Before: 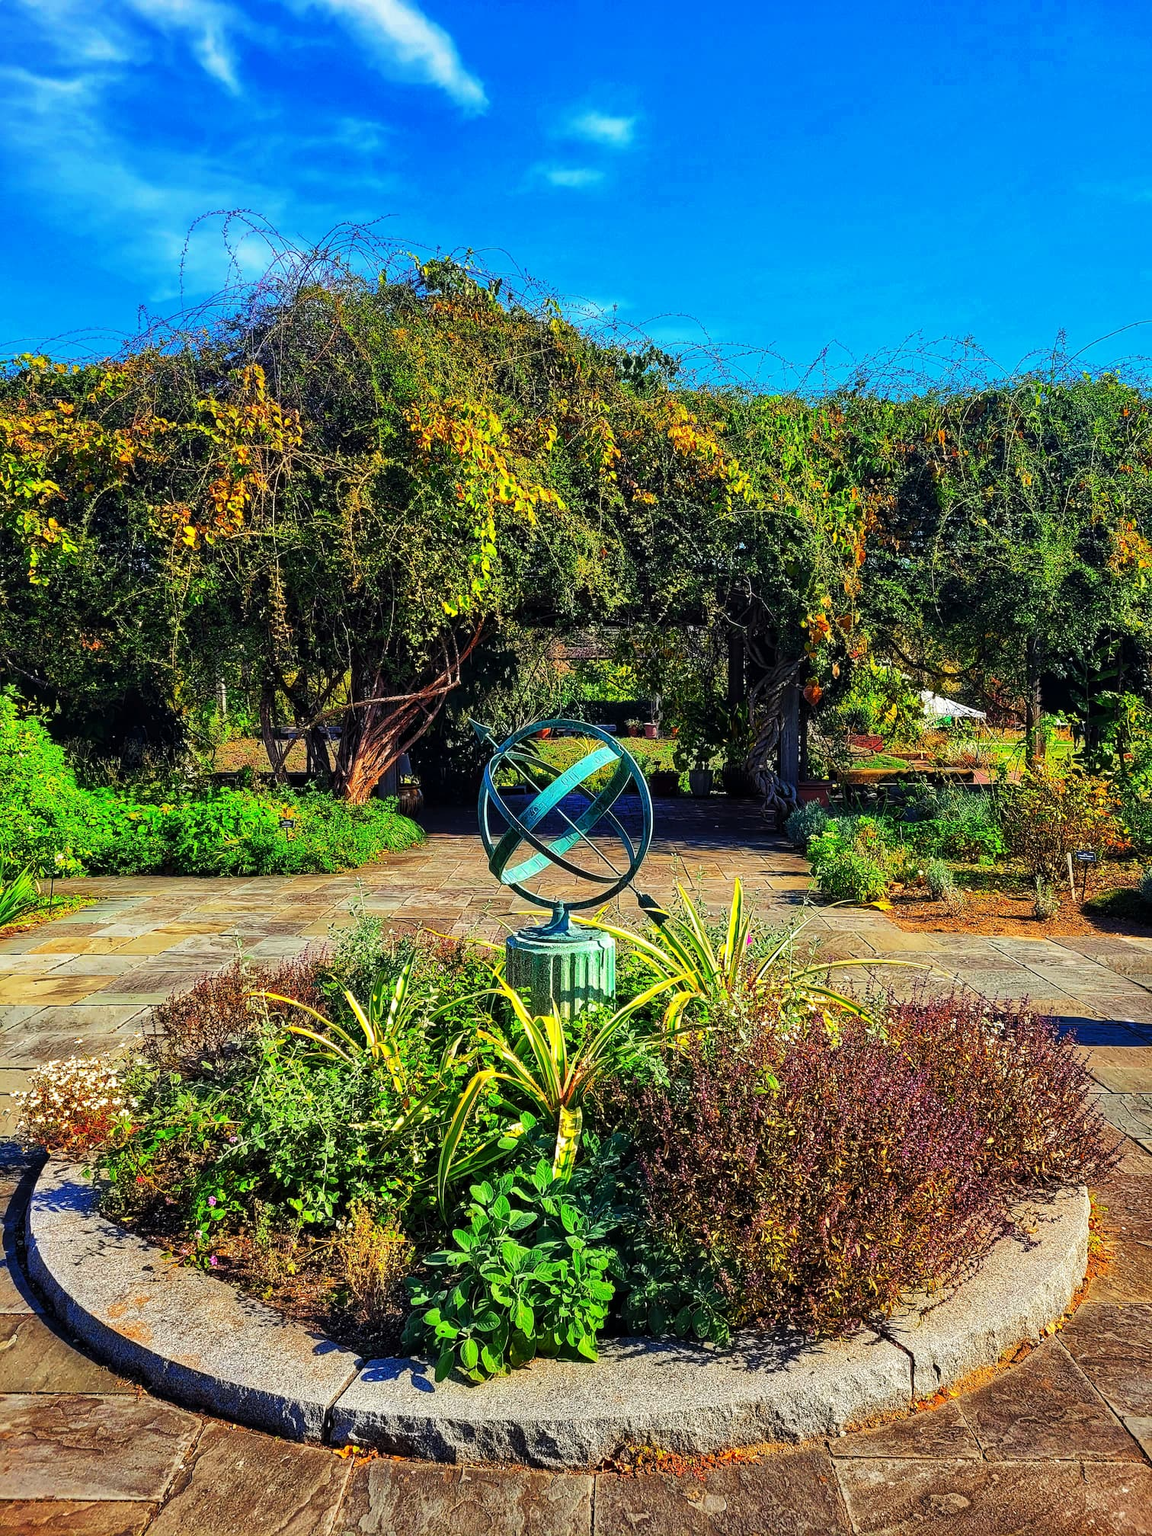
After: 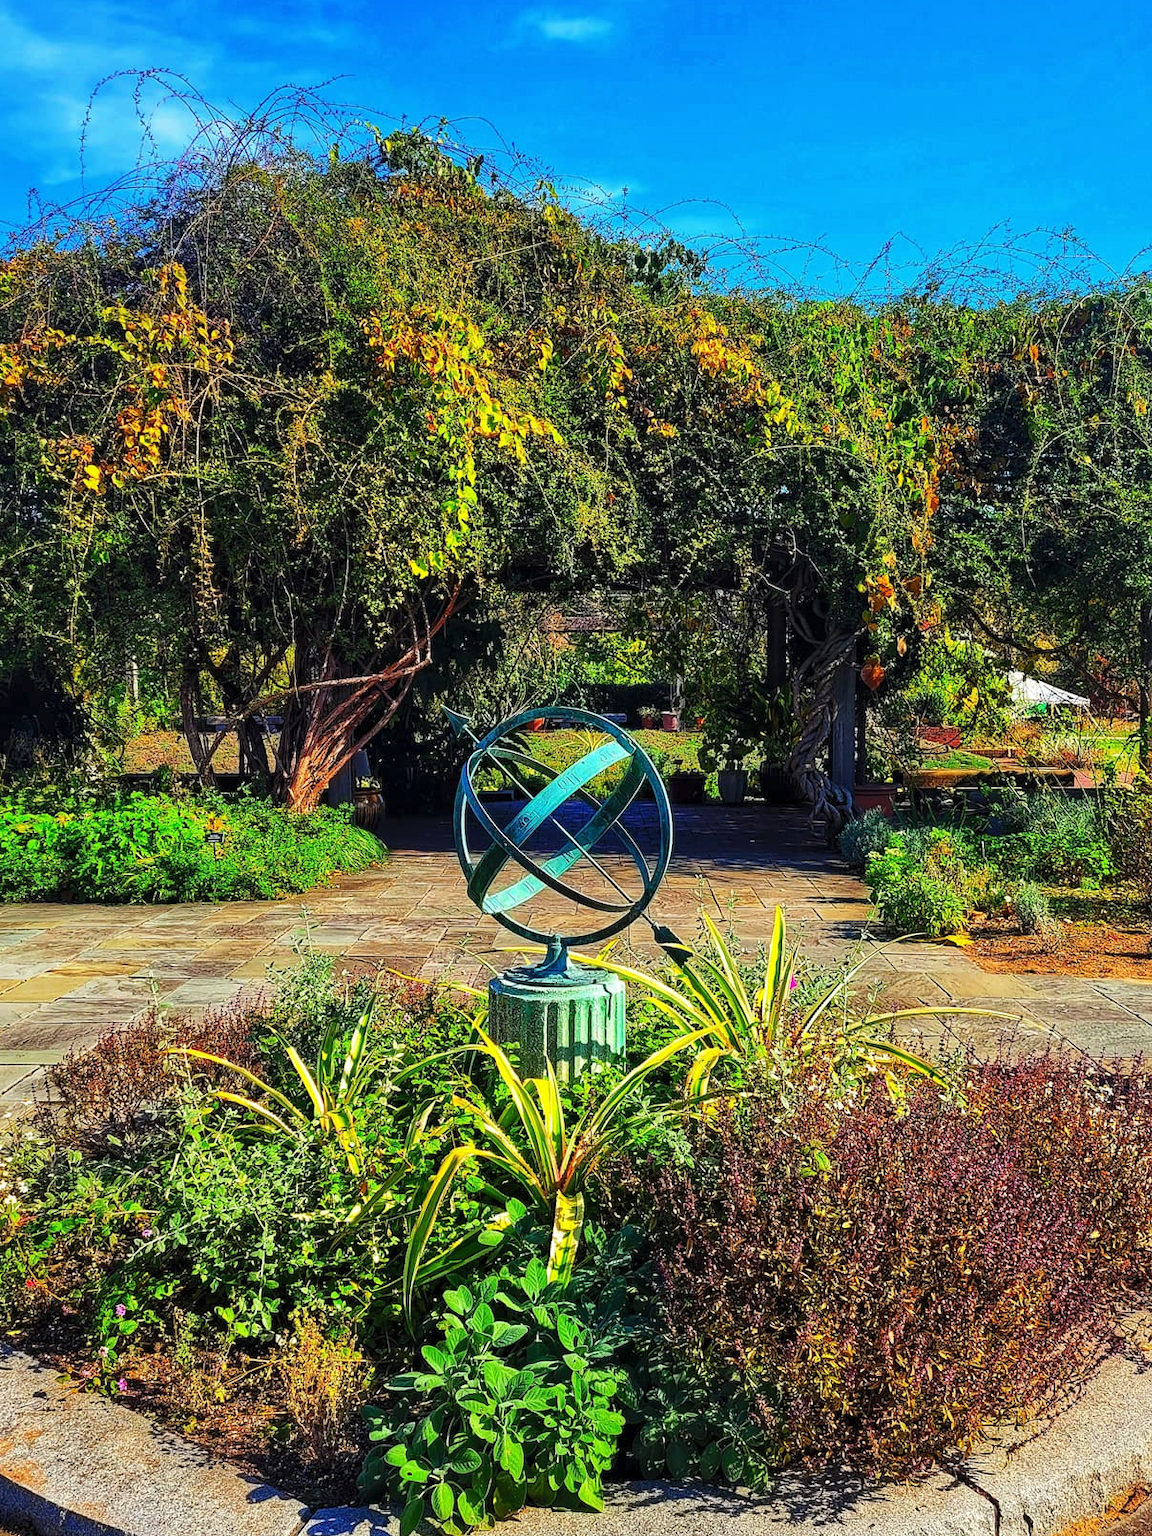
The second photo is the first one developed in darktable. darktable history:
shadows and highlights: shadows 62.66, white point adjustment 0.37, highlights -34.44, compress 83.82%
crop and rotate: left 10.071%, top 10.071%, right 10.02%, bottom 10.02%
